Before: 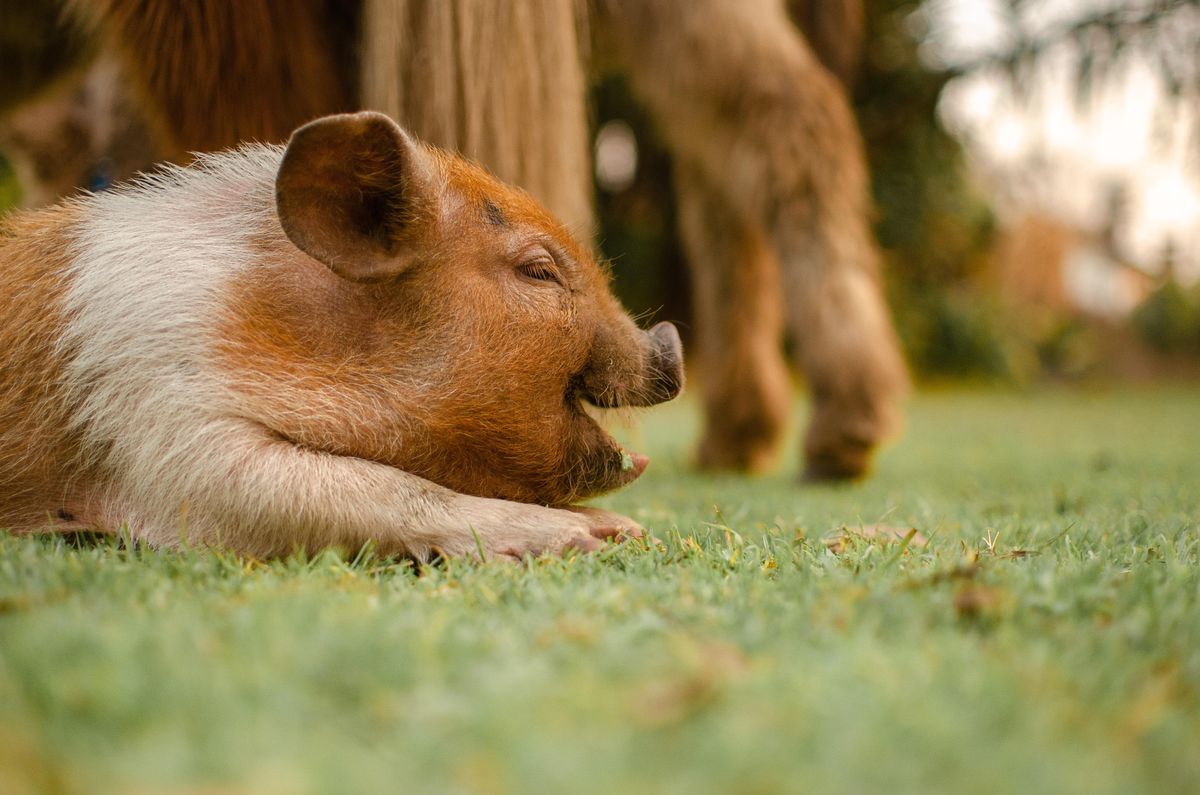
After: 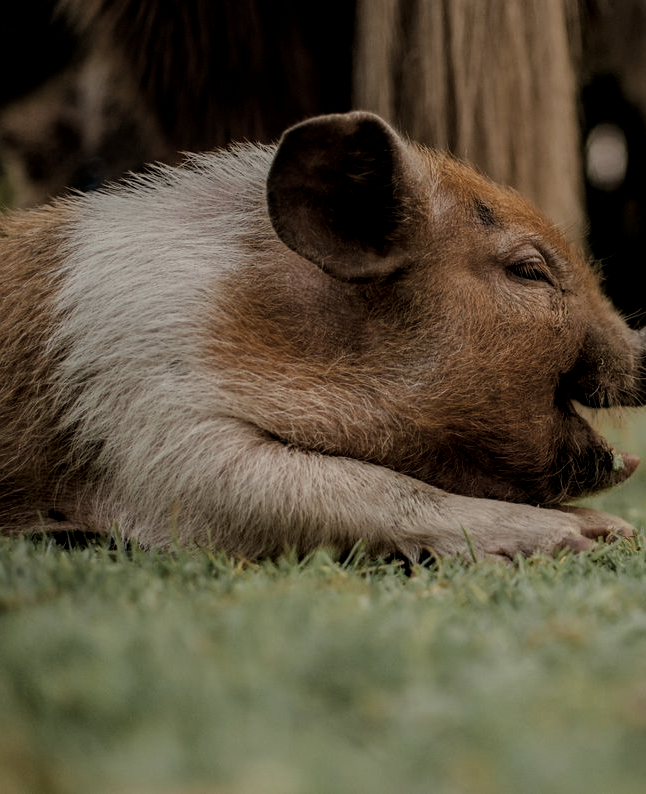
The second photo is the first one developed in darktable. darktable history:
filmic rgb: black relative exposure -5.11 EV, white relative exposure 3.56 EV, hardness 3.17, contrast 1.298, highlights saturation mix -49.13%
crop: left 0.828%, right 45.274%, bottom 0.091%
local contrast: on, module defaults
exposure: black level correction -0.016, exposure -1.076 EV, compensate highlight preservation false
color correction: highlights b* 0.005, saturation 0.789
